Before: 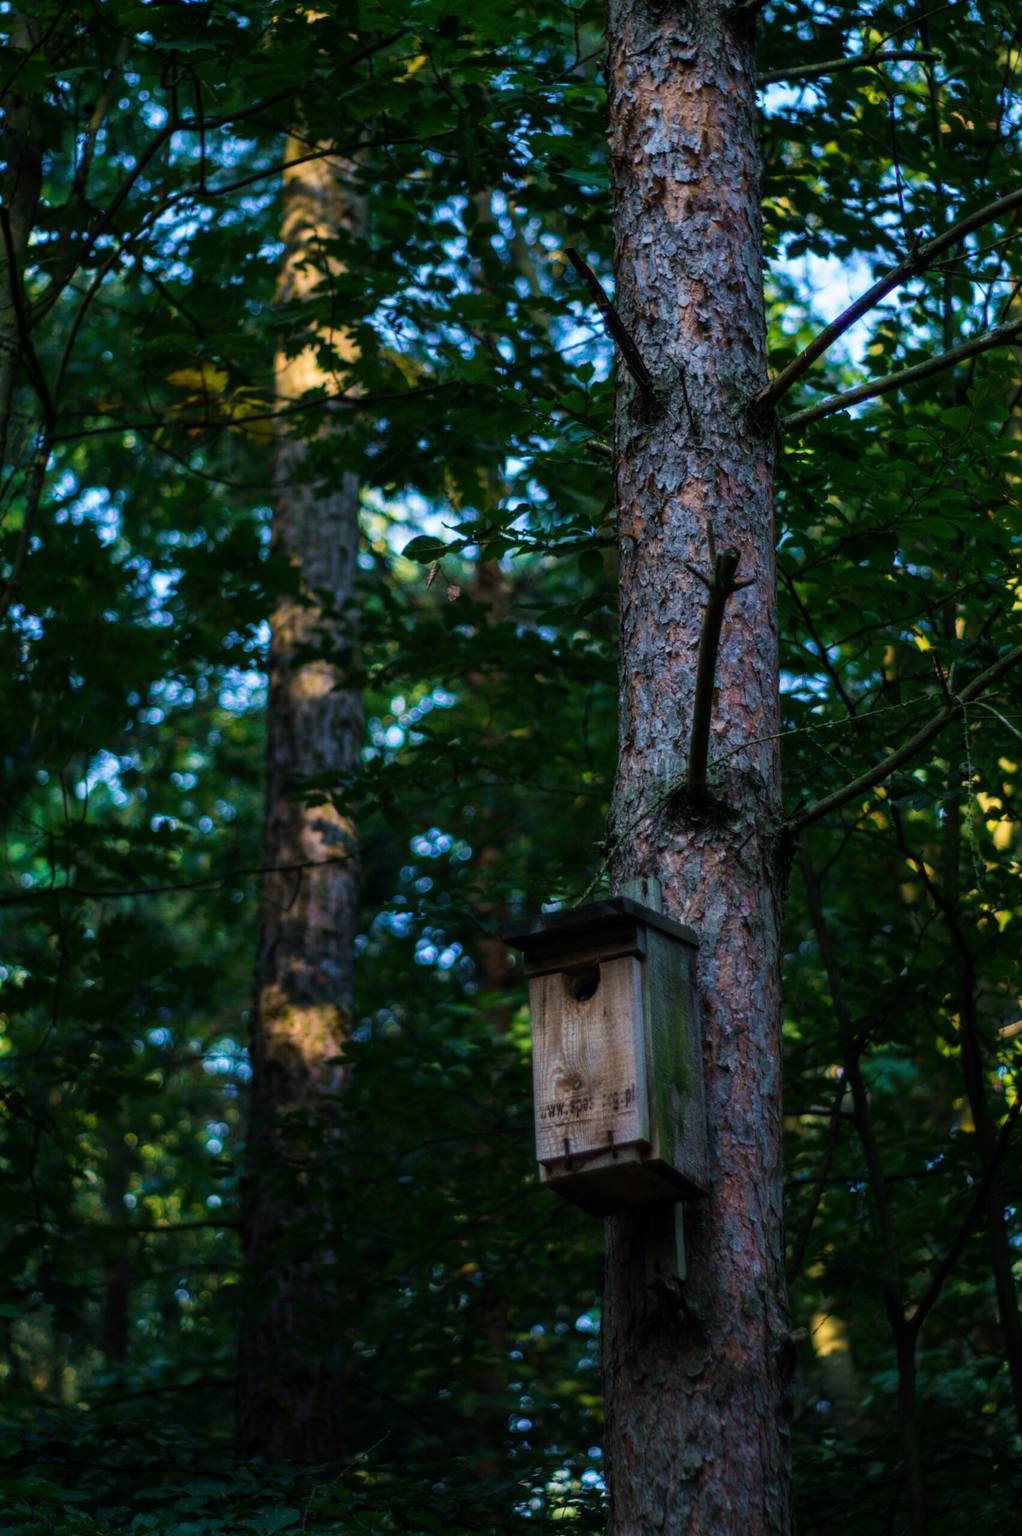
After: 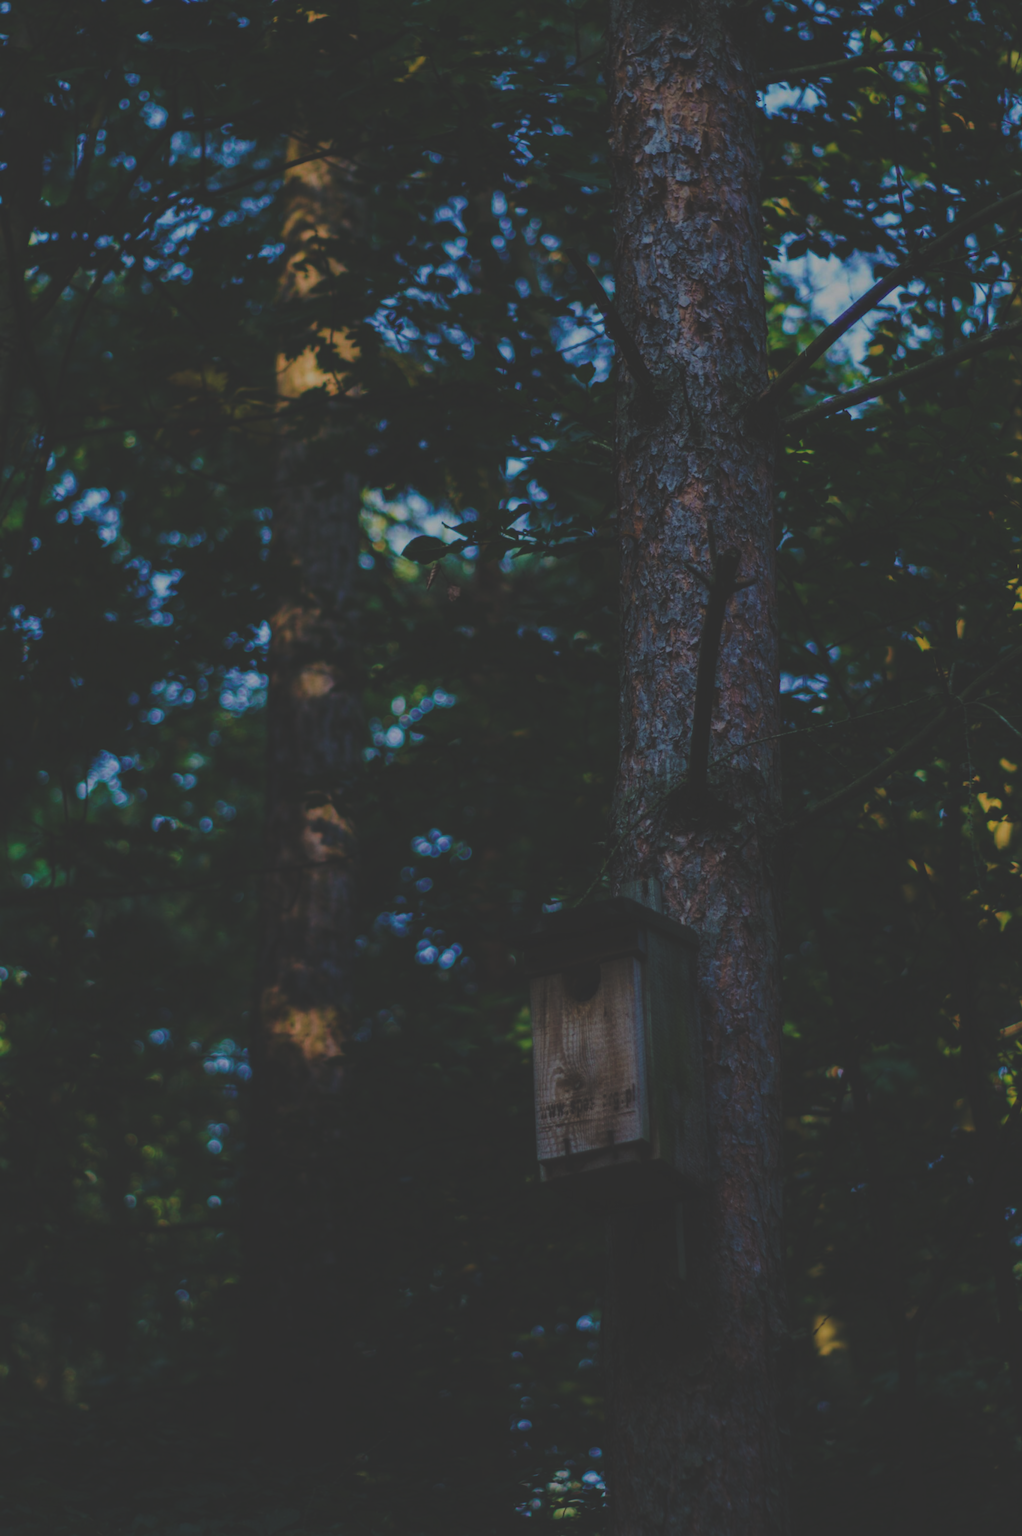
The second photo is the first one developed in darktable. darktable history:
exposure: exposure -1 EV, compensate highlight preservation false
rgb curve: curves: ch0 [(0, 0.186) (0.314, 0.284) (0.775, 0.708) (1, 1)], compensate middle gray true, preserve colors none
